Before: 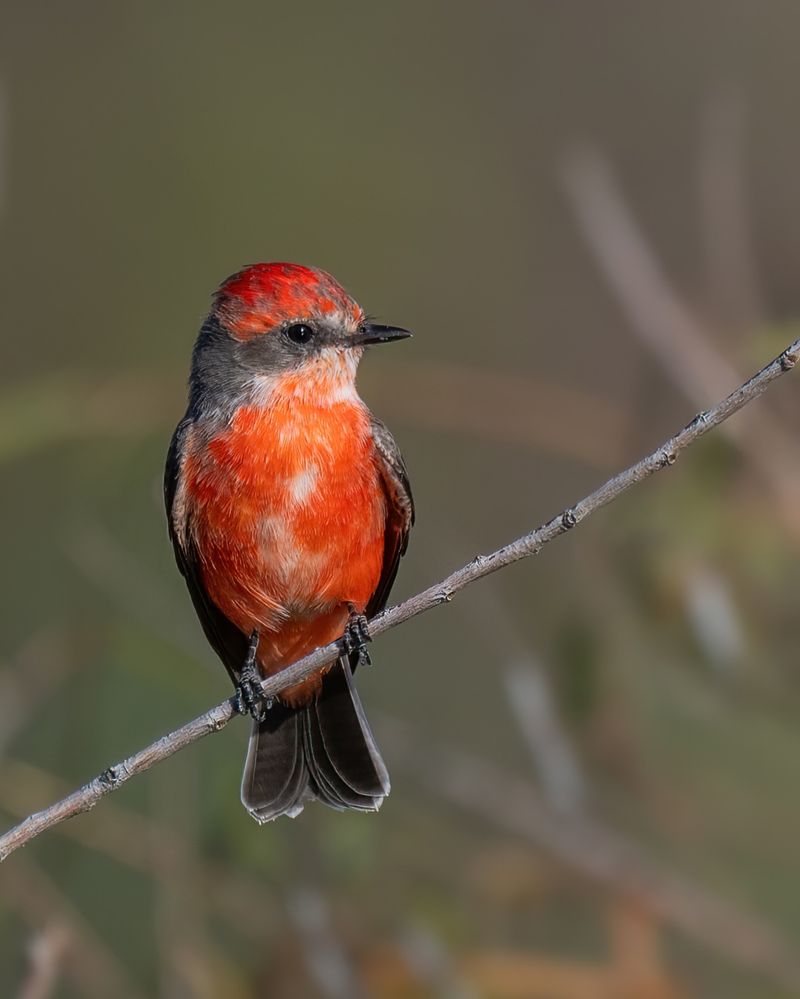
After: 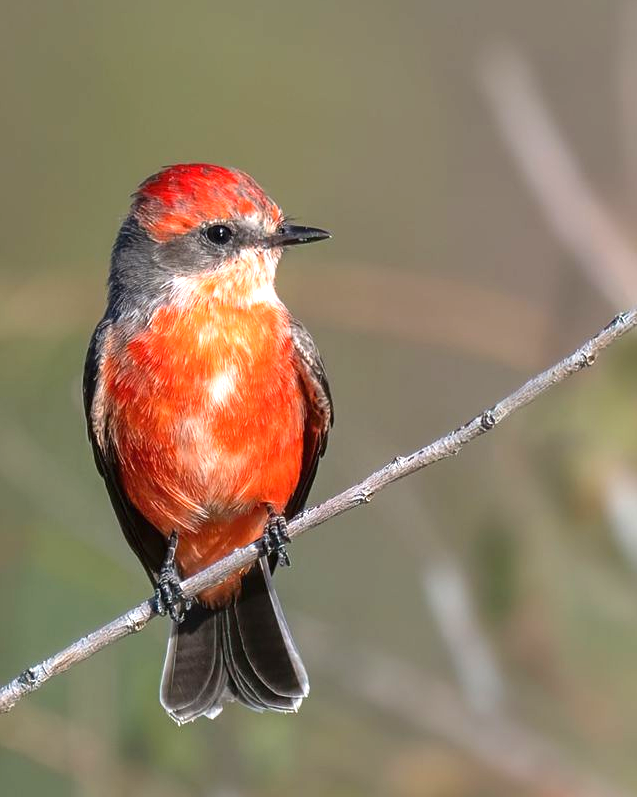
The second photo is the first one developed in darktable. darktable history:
crop and rotate: left 10.219%, top 9.944%, right 10.069%, bottom 10.218%
exposure: black level correction 0, exposure 1.098 EV, compensate exposure bias true, compensate highlight preservation false
